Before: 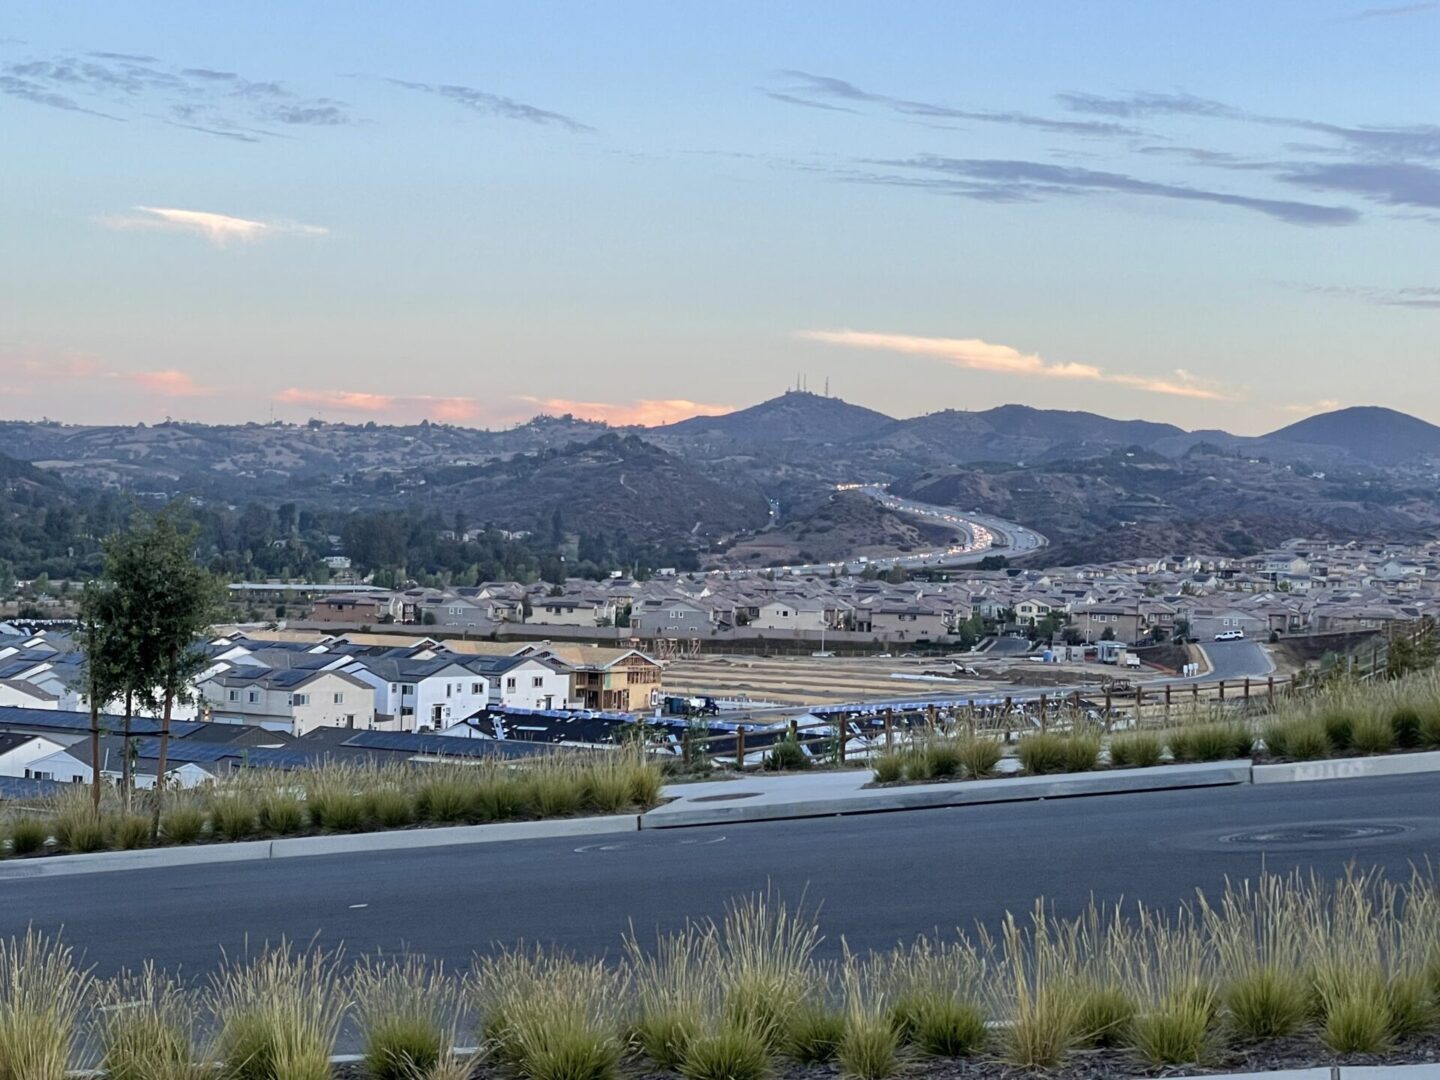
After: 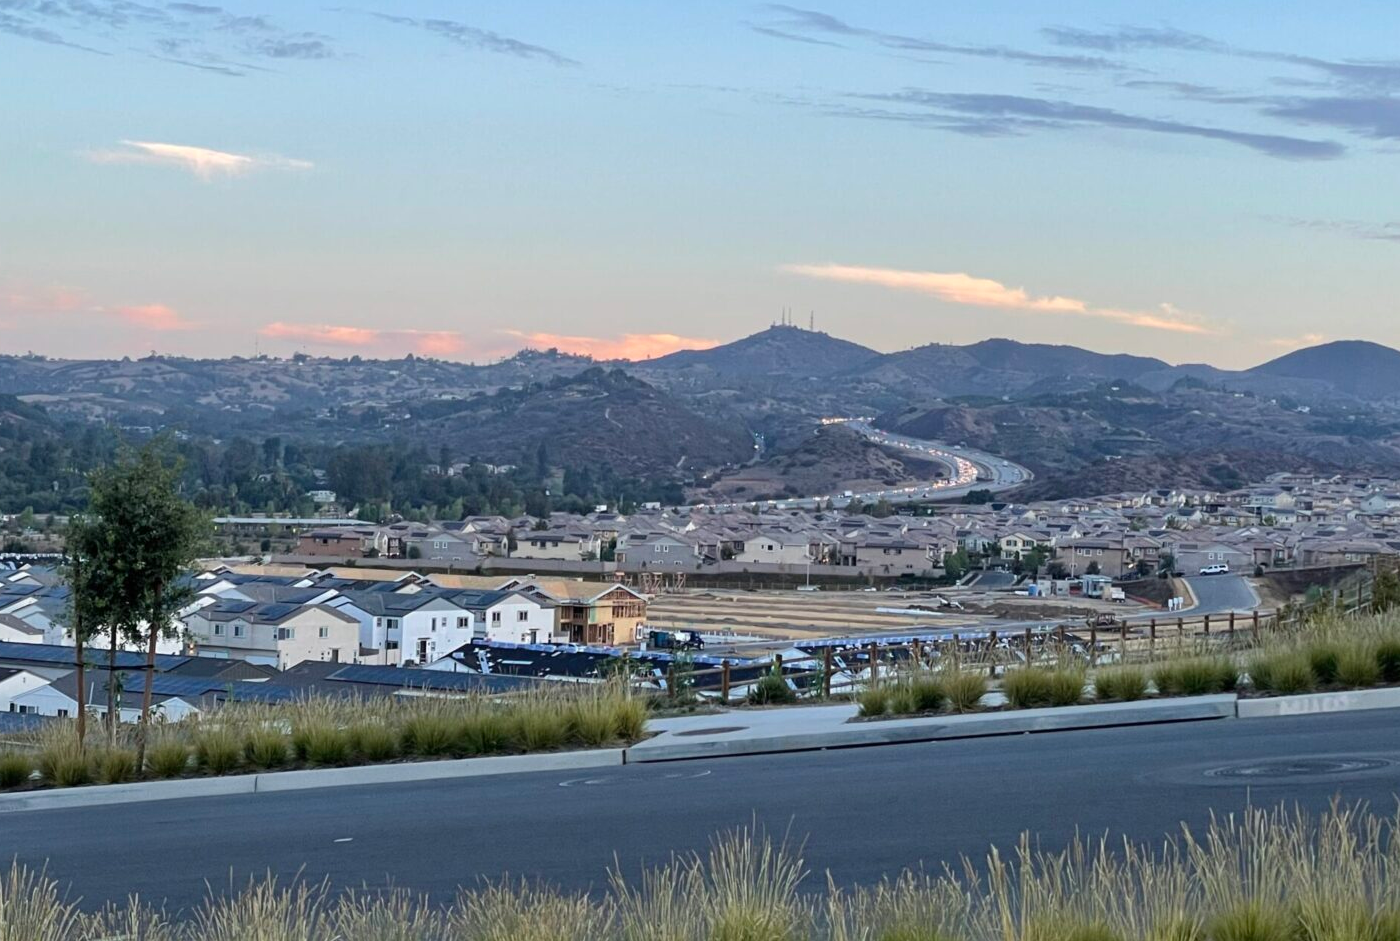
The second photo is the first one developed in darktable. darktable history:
crop: left 1.084%, top 6.134%, right 1.67%, bottom 6.735%
